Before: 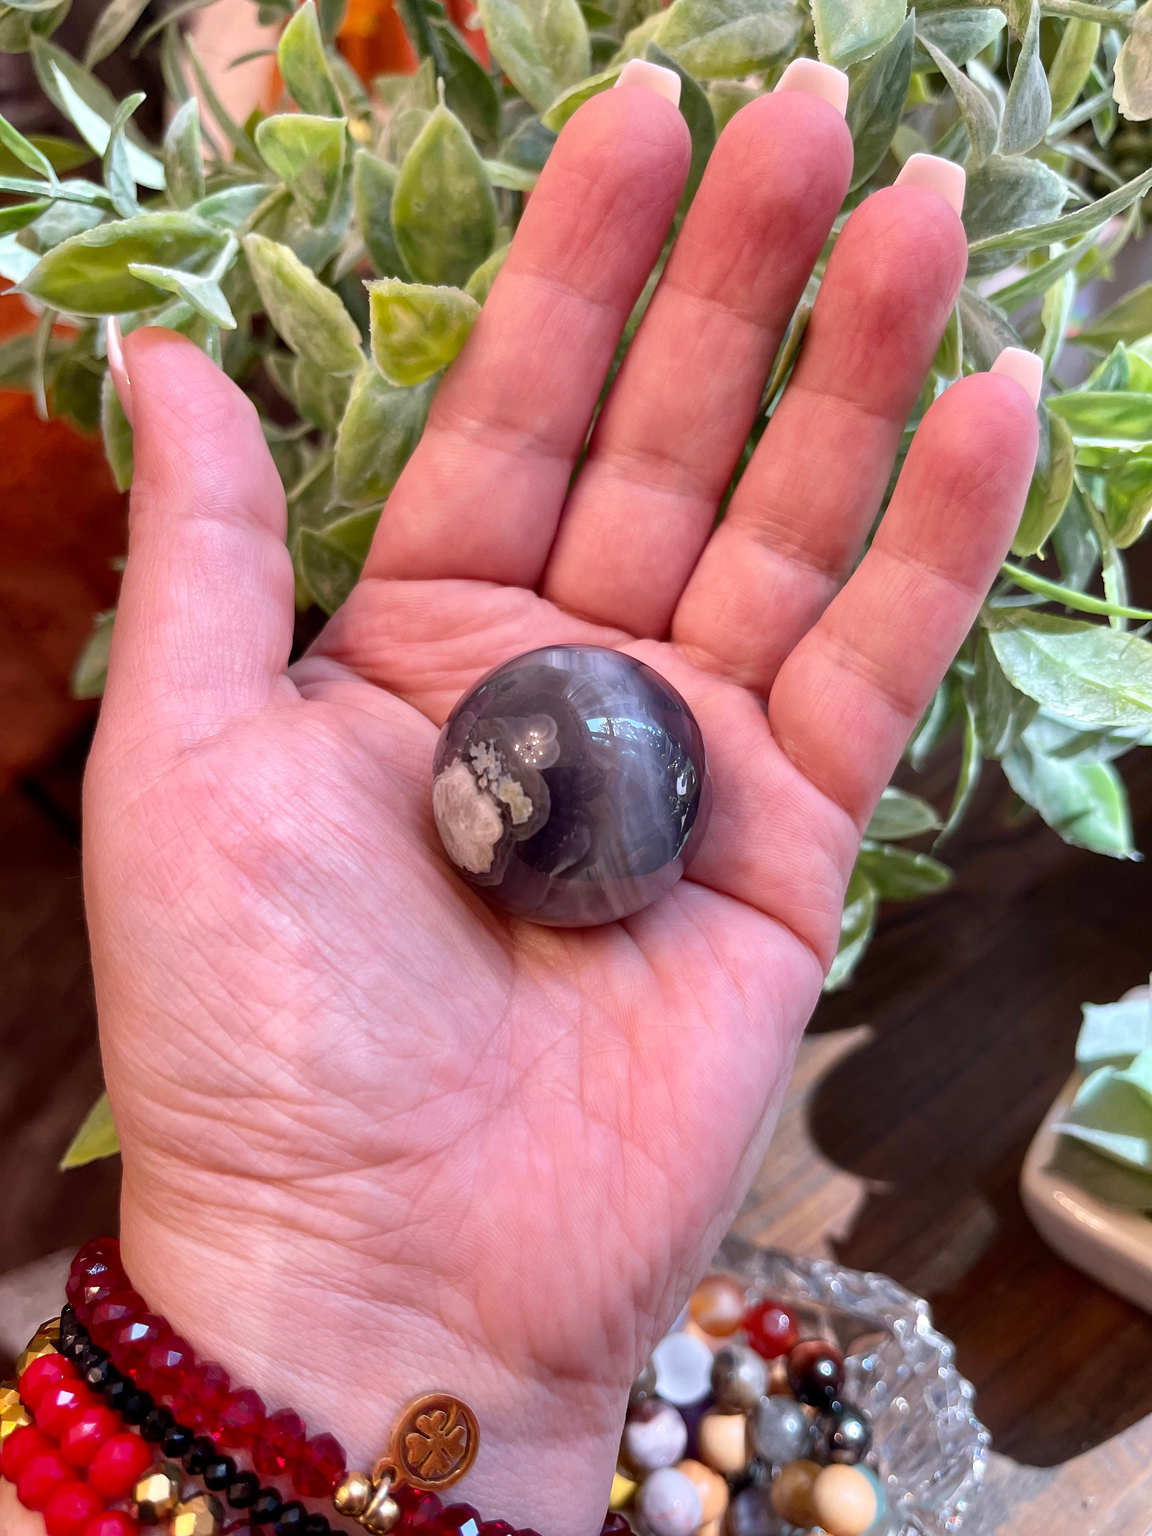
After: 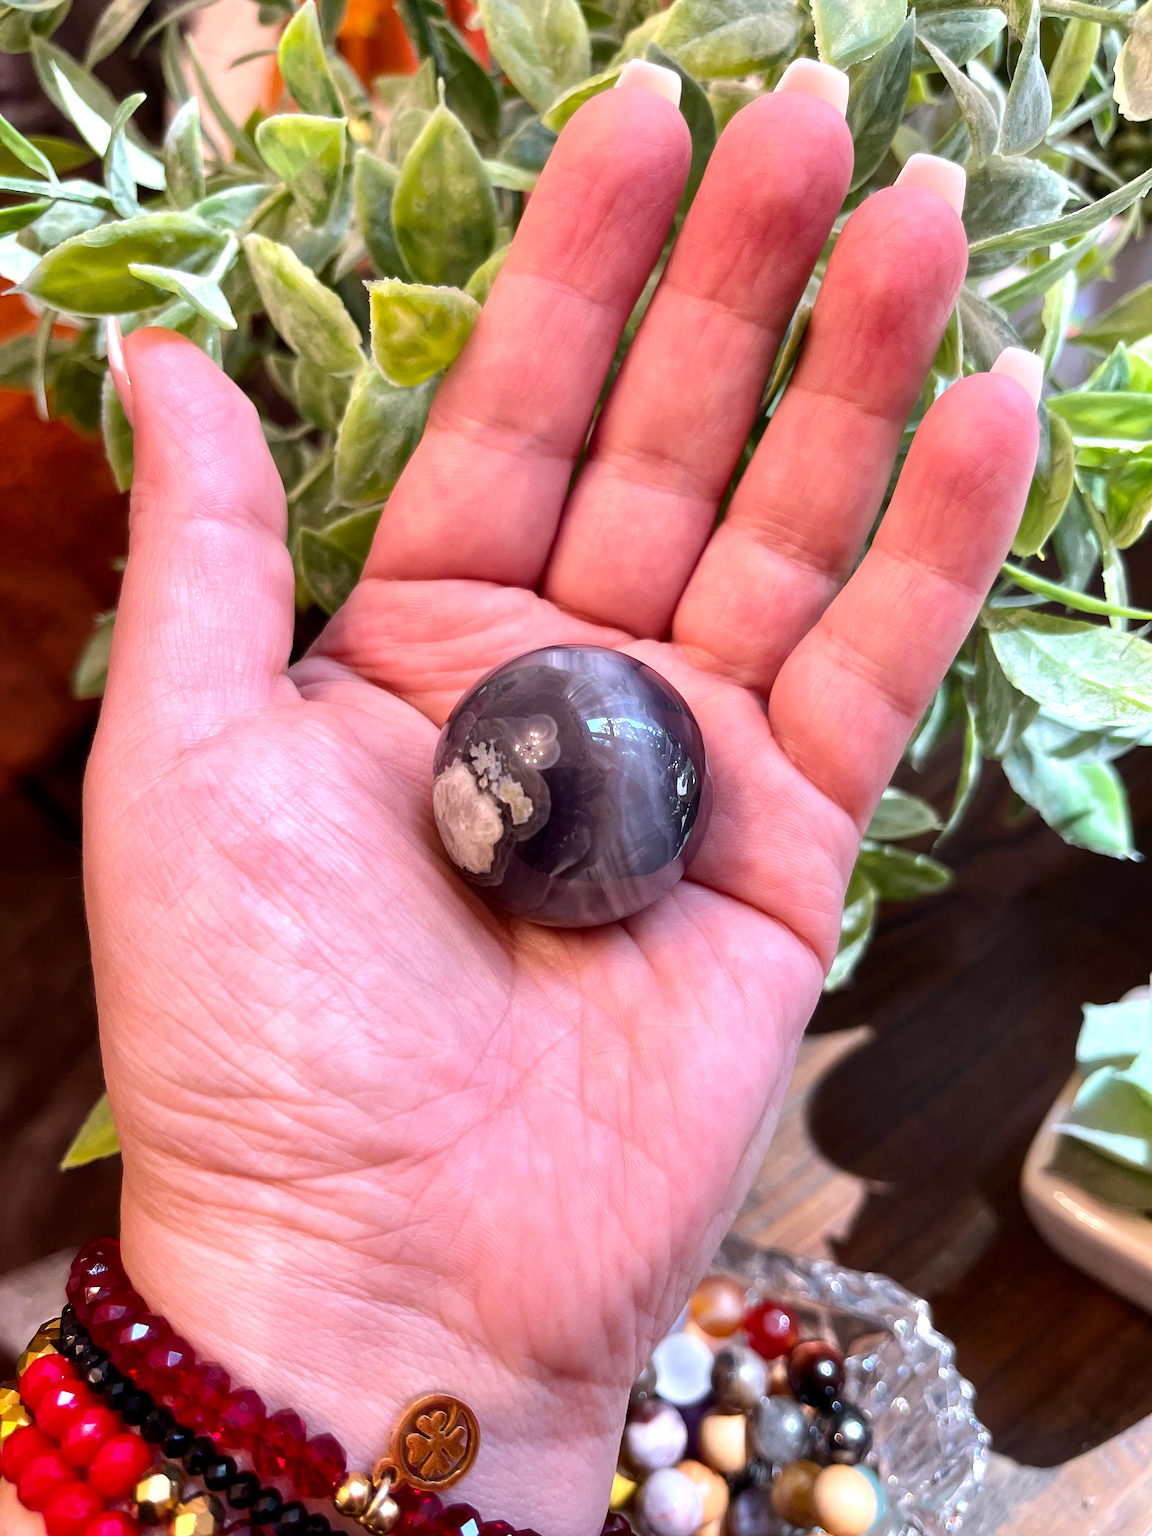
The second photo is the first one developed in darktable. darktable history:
color balance rgb: perceptual saturation grading › global saturation 10%, global vibrance 10%
tone equalizer: -8 EV -0.417 EV, -7 EV -0.389 EV, -6 EV -0.333 EV, -5 EV -0.222 EV, -3 EV 0.222 EV, -2 EV 0.333 EV, -1 EV 0.389 EV, +0 EV 0.417 EV, edges refinement/feathering 500, mask exposure compensation -1.25 EV, preserve details no
